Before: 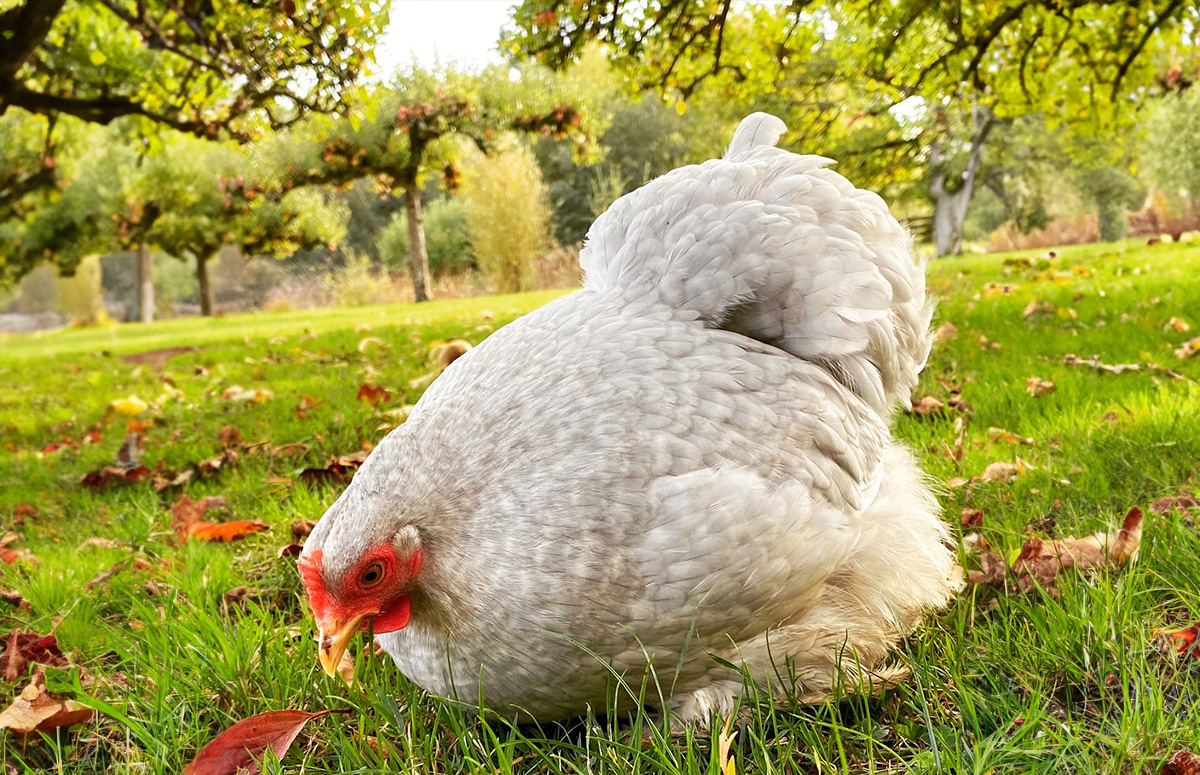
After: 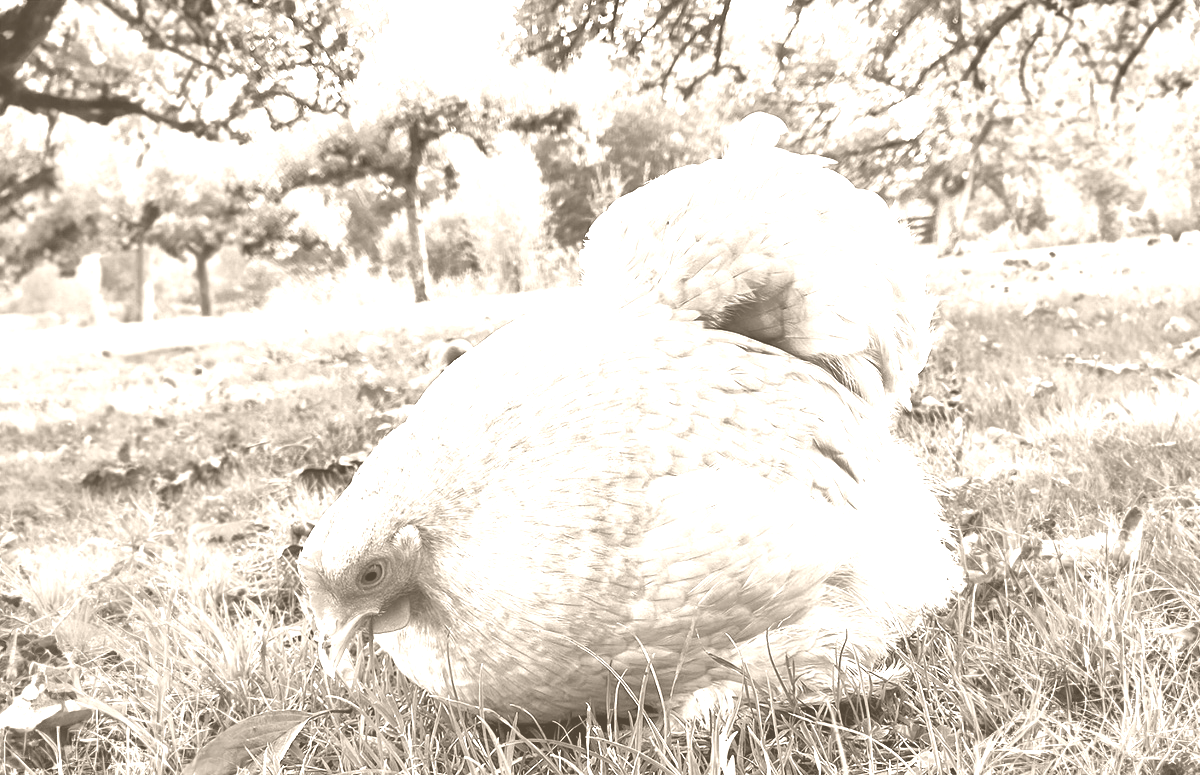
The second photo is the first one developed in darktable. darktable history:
shadows and highlights: soften with gaussian
color balance rgb: perceptual saturation grading › global saturation 36%, perceptual brilliance grading › global brilliance 10%, global vibrance 20%
colorize: hue 34.49°, saturation 35.33%, source mix 100%, version 1
